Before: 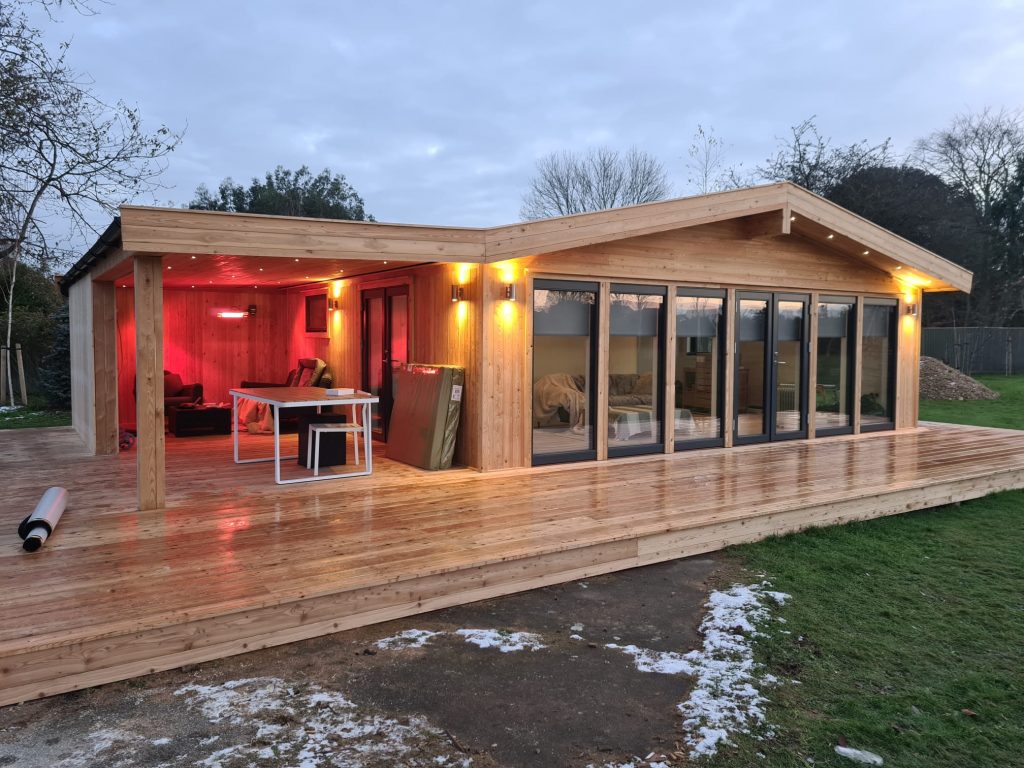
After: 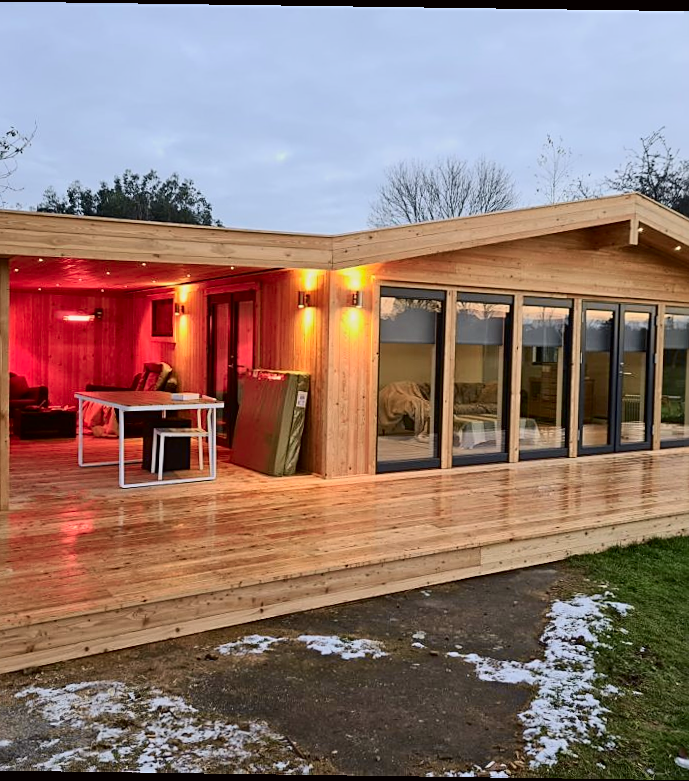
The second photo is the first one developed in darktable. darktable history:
exposure: black level correction 0.001, compensate highlight preservation false
tone curve: curves: ch0 [(0, 0) (0.091, 0.066) (0.184, 0.16) (0.491, 0.519) (0.748, 0.765) (1, 0.919)]; ch1 [(0, 0) (0.179, 0.173) (0.322, 0.32) (0.424, 0.424) (0.502, 0.504) (0.56, 0.575) (0.631, 0.675) (0.777, 0.806) (1, 1)]; ch2 [(0, 0) (0.434, 0.447) (0.485, 0.495) (0.524, 0.563) (0.676, 0.691) (1, 1)], color space Lab, independent channels, preserve colors none
sharpen: on, module defaults
rotate and perspective: rotation 0.8°, automatic cropping off
crop and rotate: left 15.546%, right 17.787%
